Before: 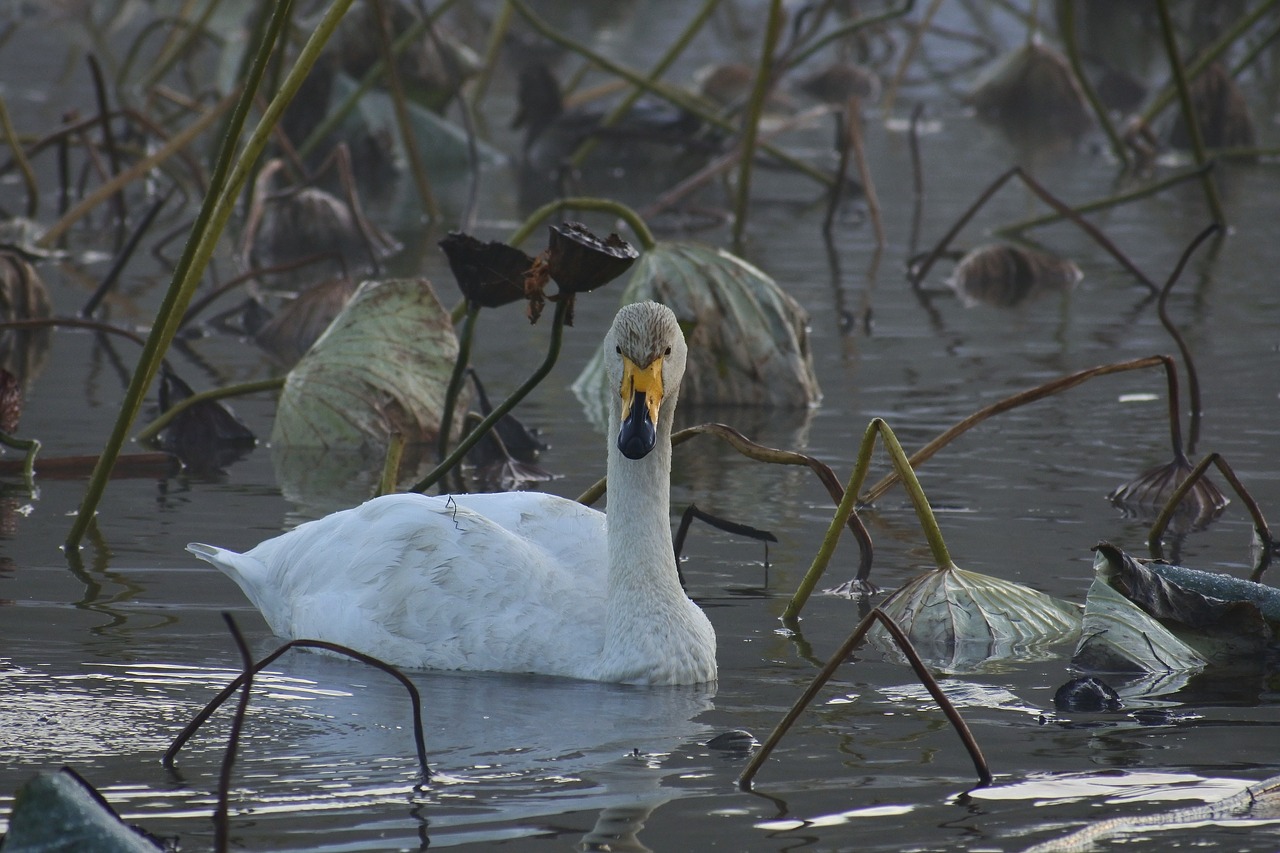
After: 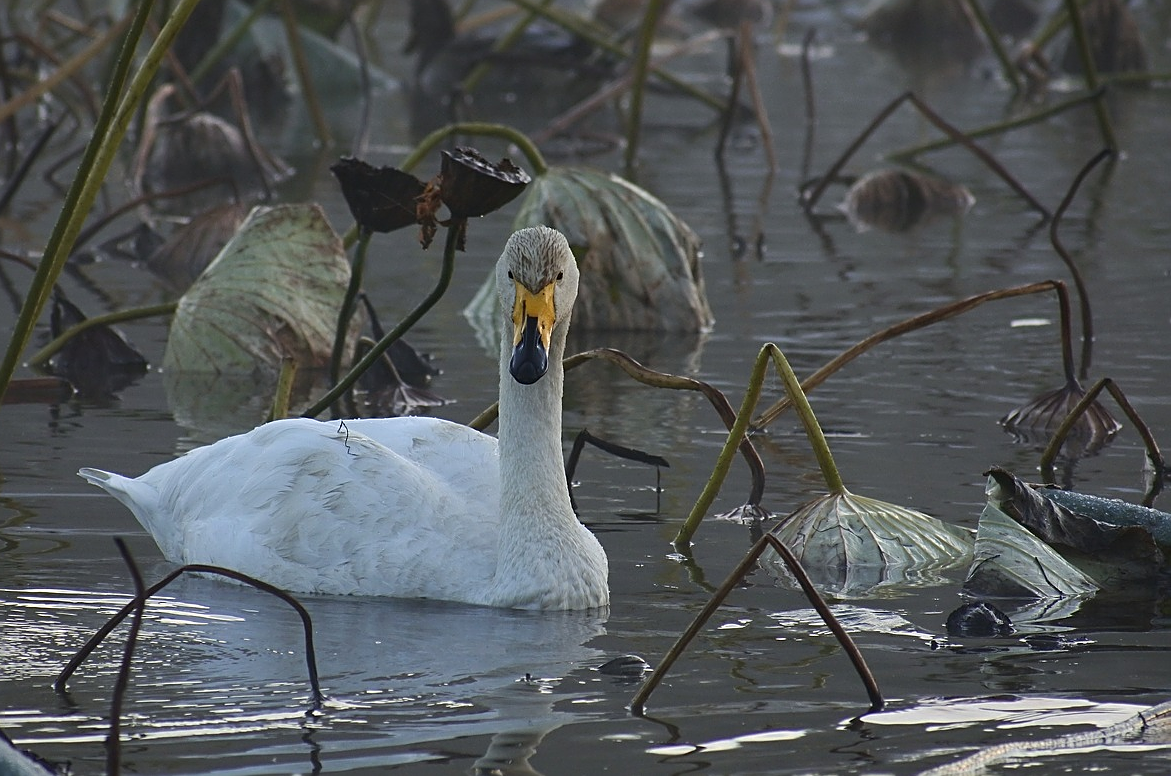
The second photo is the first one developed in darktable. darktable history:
crop and rotate: left 8.438%, top 8.964%
sharpen: amount 0.49
